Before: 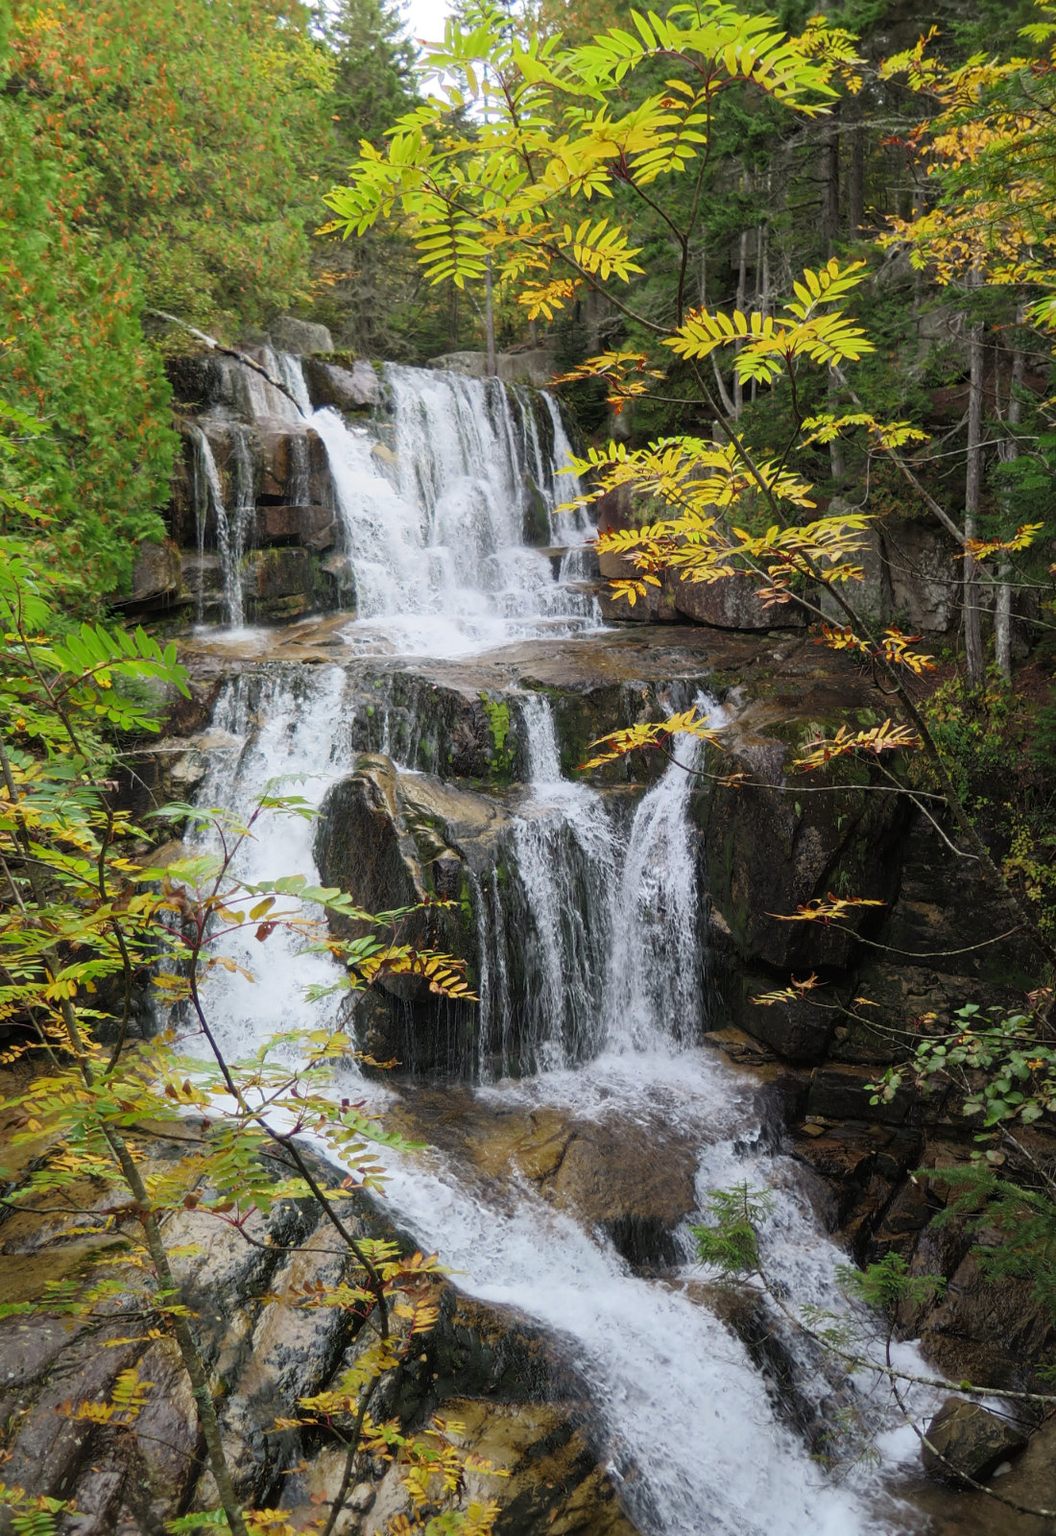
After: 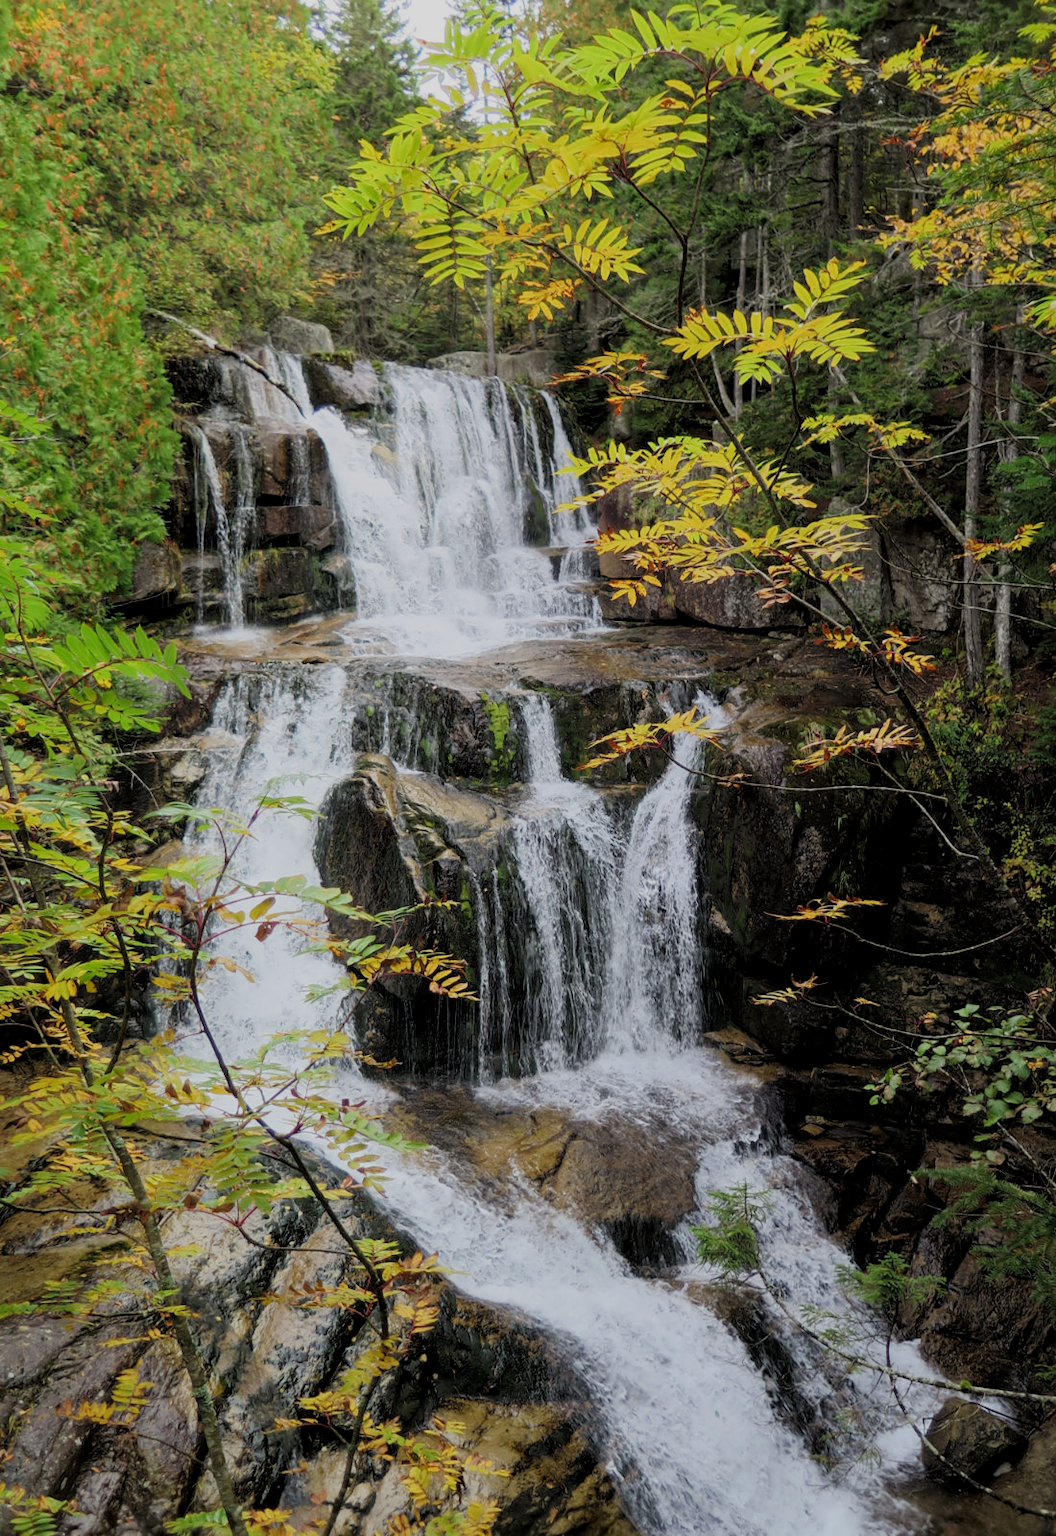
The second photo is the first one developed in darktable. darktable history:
filmic rgb: black relative exposure -7.65 EV, white relative exposure 4.56 EV, hardness 3.61
local contrast: highlights 100%, shadows 100%, detail 120%, midtone range 0.2
